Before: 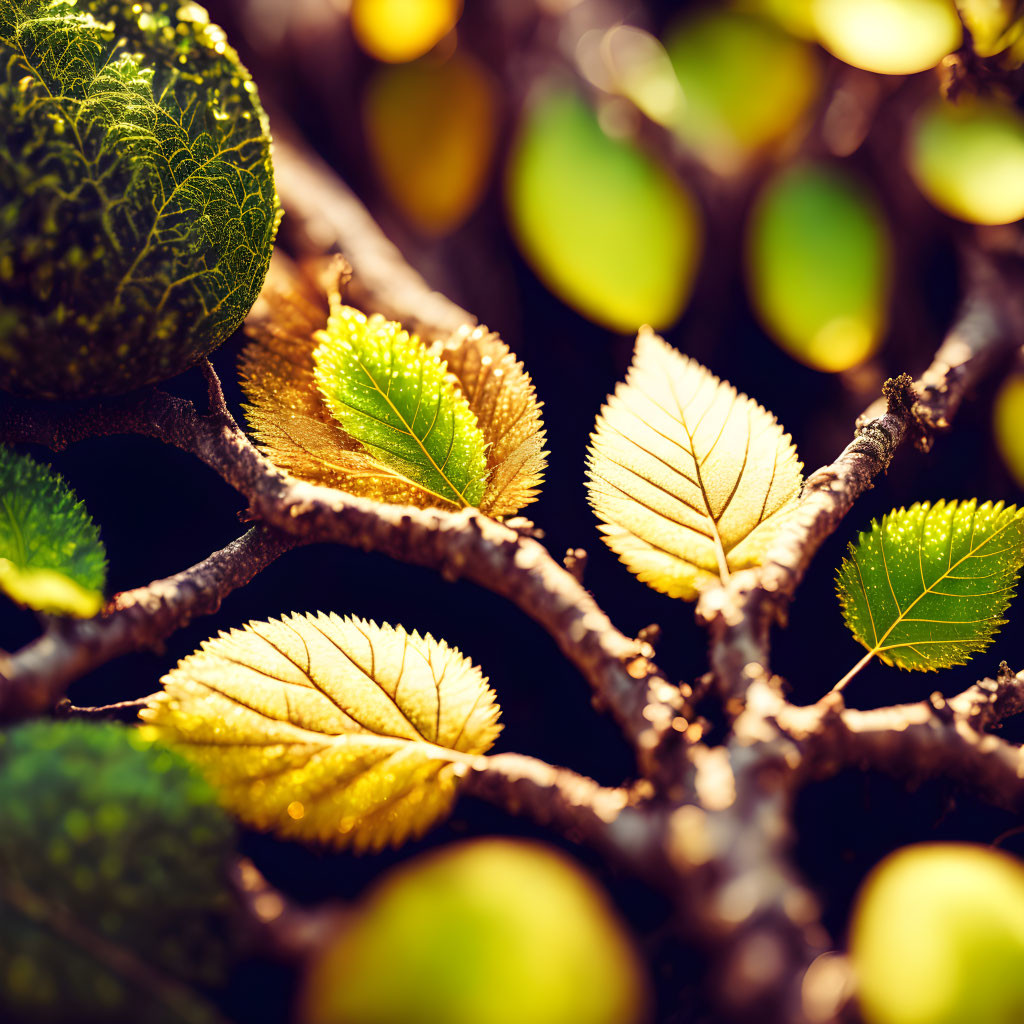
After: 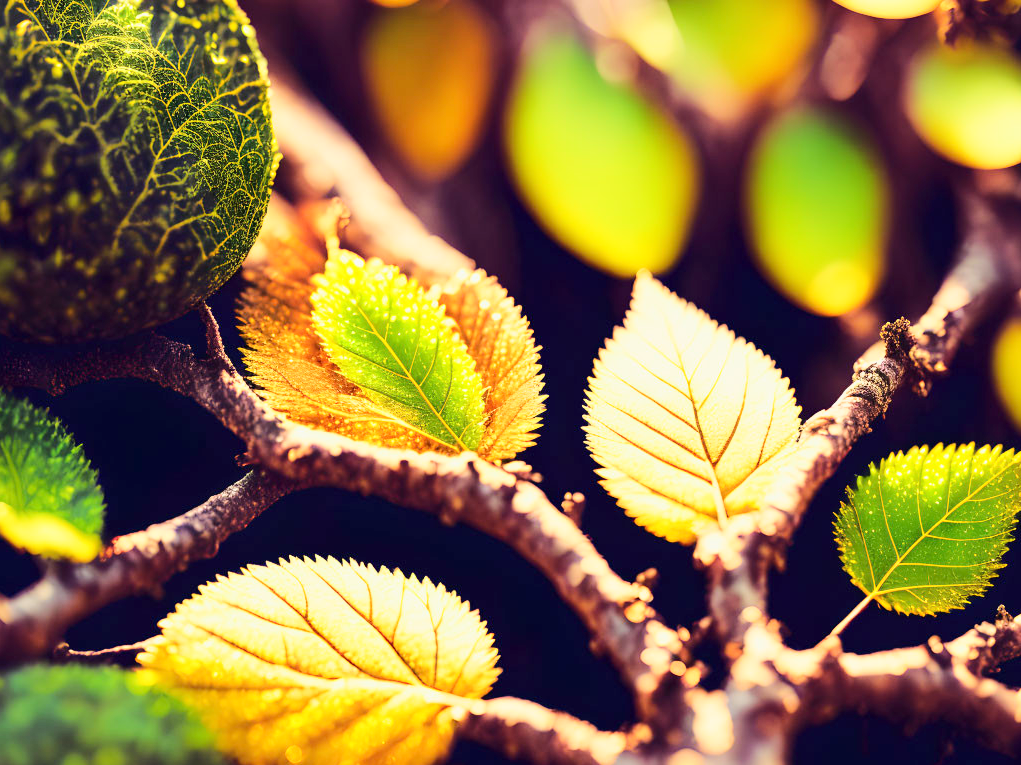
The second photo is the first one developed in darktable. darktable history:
crop: left 0.242%, top 5.484%, bottom 19.739%
base curve: curves: ch0 [(0, 0) (0.025, 0.046) (0.112, 0.277) (0.467, 0.74) (0.814, 0.929) (1, 0.942)]
